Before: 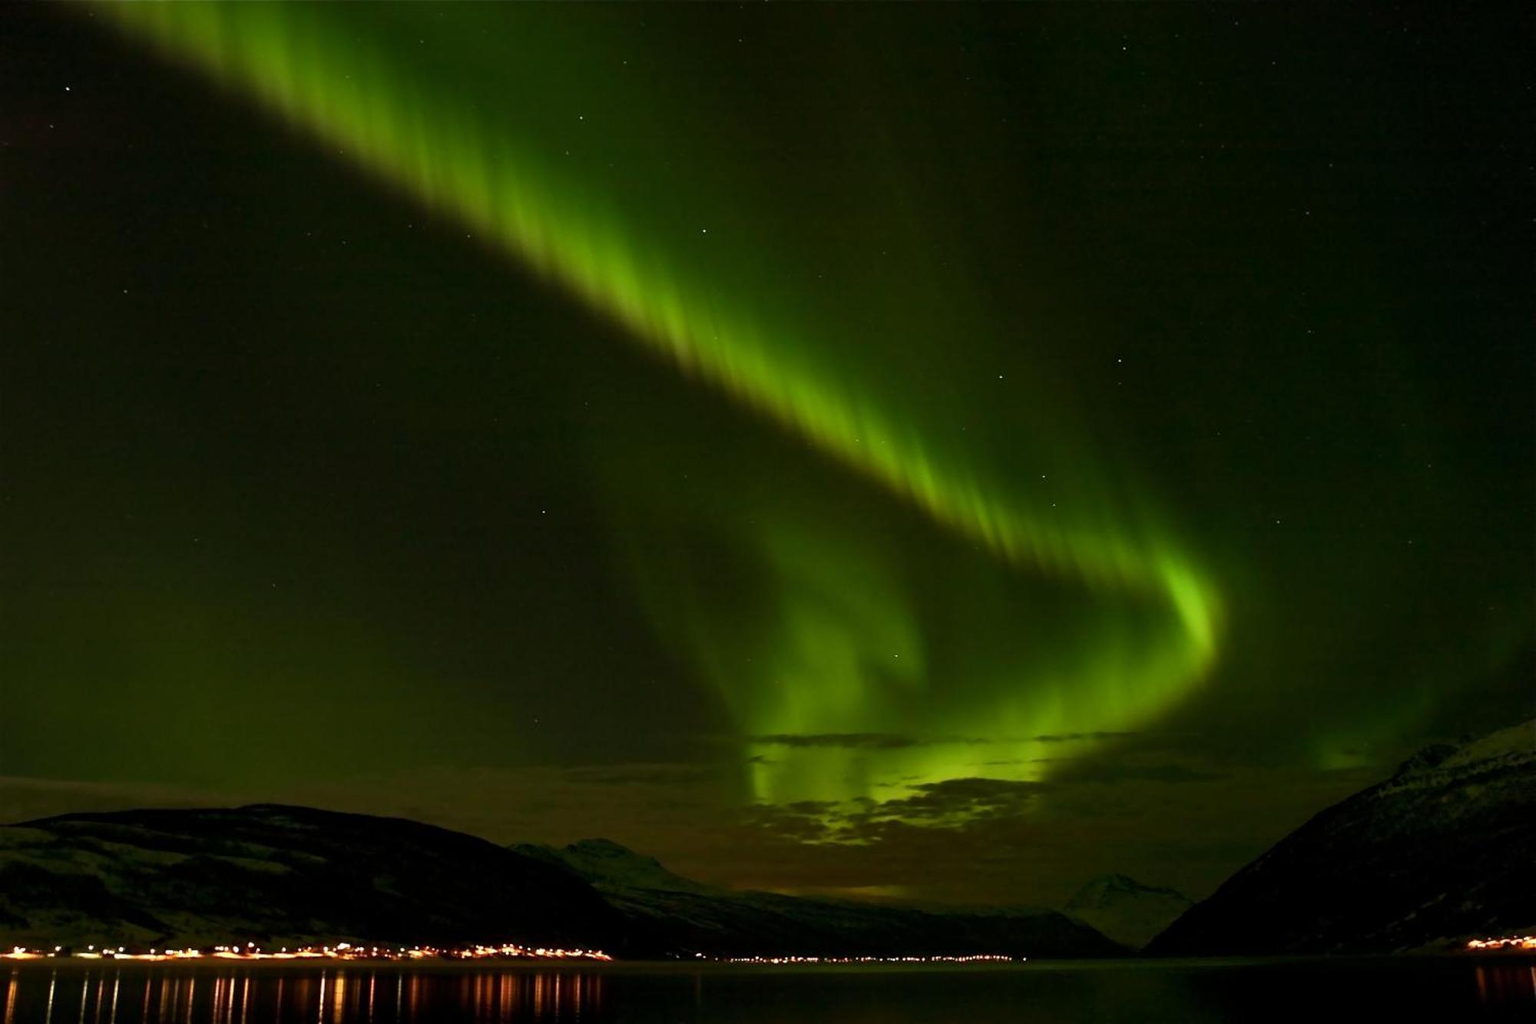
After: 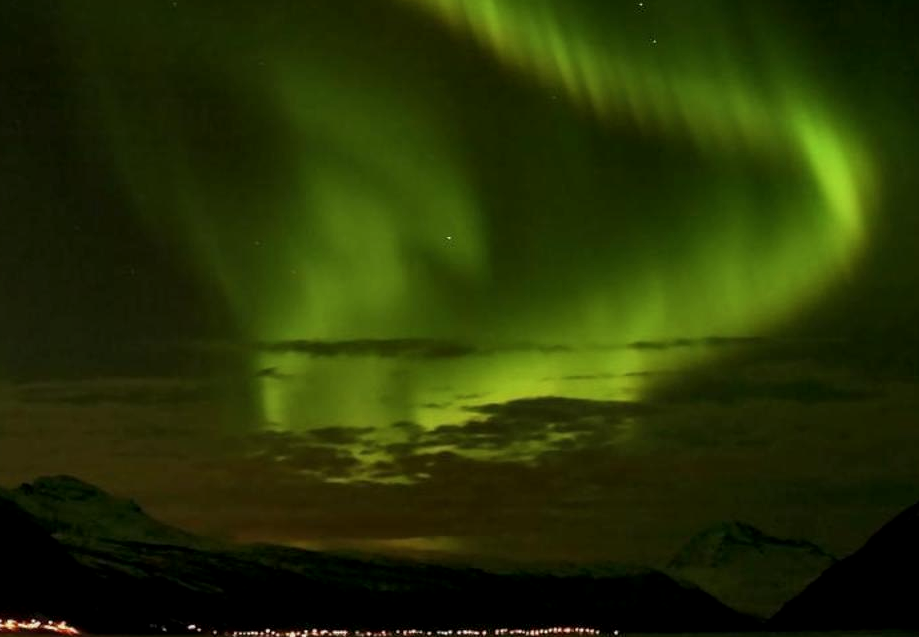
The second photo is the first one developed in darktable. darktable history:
crop: left 35.932%, top 46.282%, right 18.099%, bottom 5.928%
local contrast: on, module defaults
